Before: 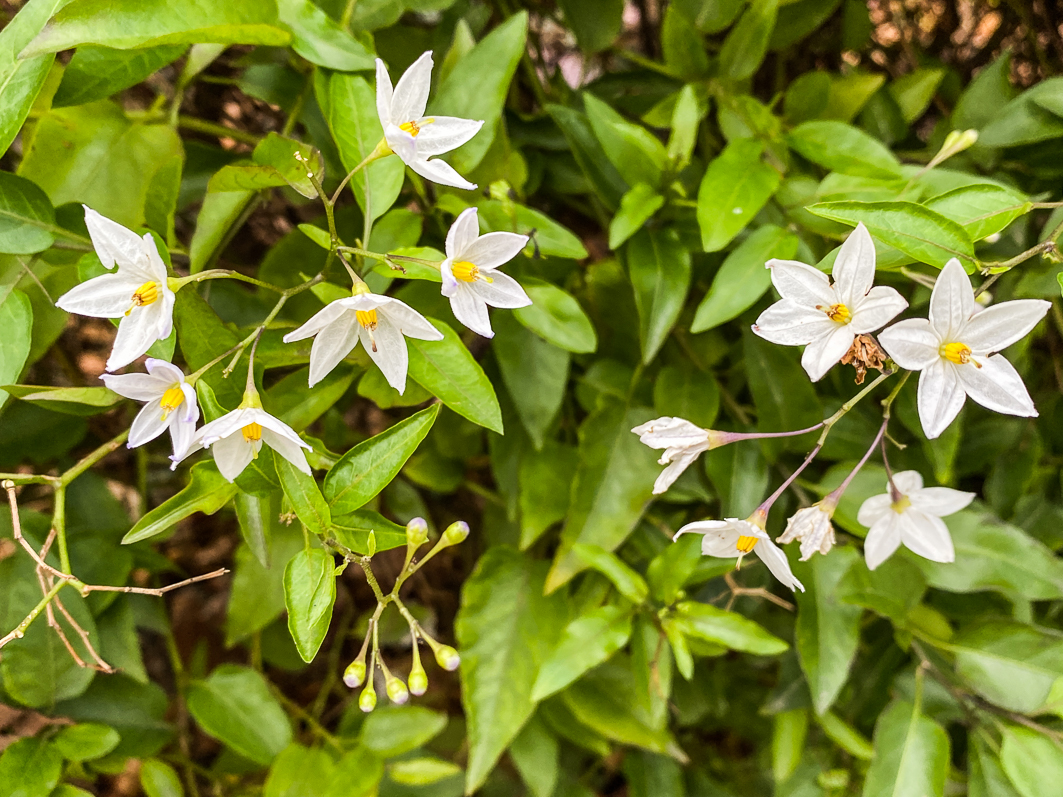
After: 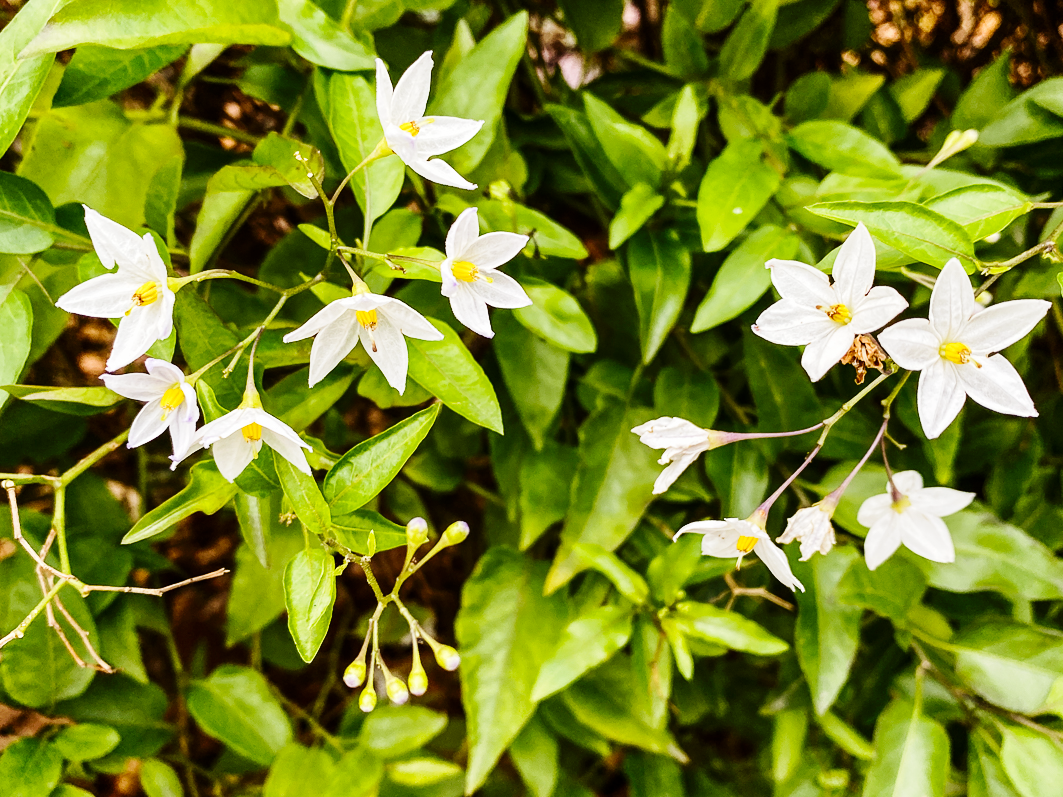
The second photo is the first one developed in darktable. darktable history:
base curve: curves: ch0 [(0, 0) (0.036, 0.025) (0.121, 0.166) (0.206, 0.329) (0.605, 0.79) (1, 1)], preserve colors none
contrast brightness saturation: brightness -0.087
